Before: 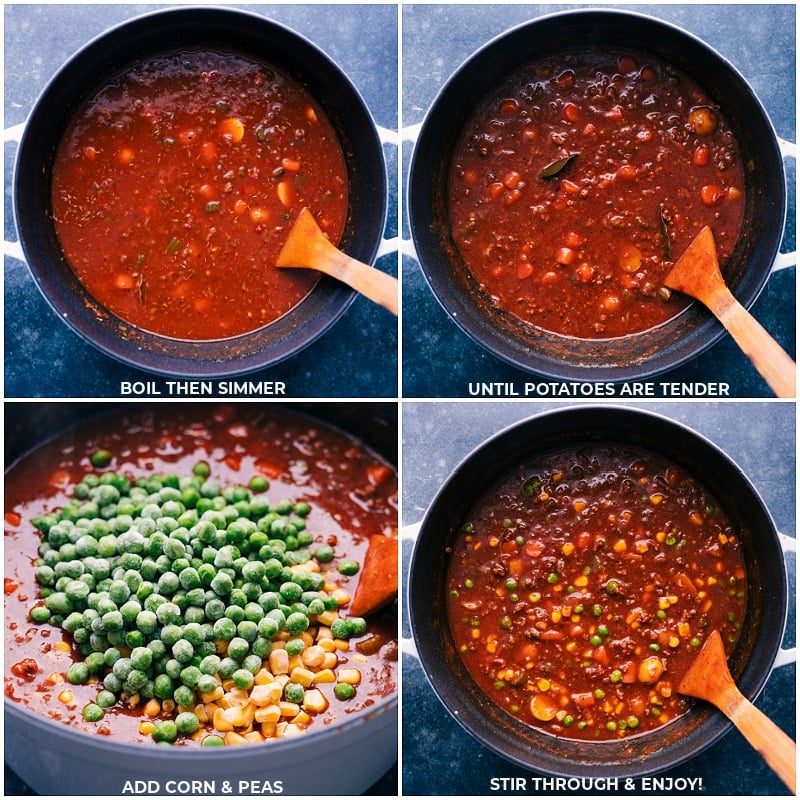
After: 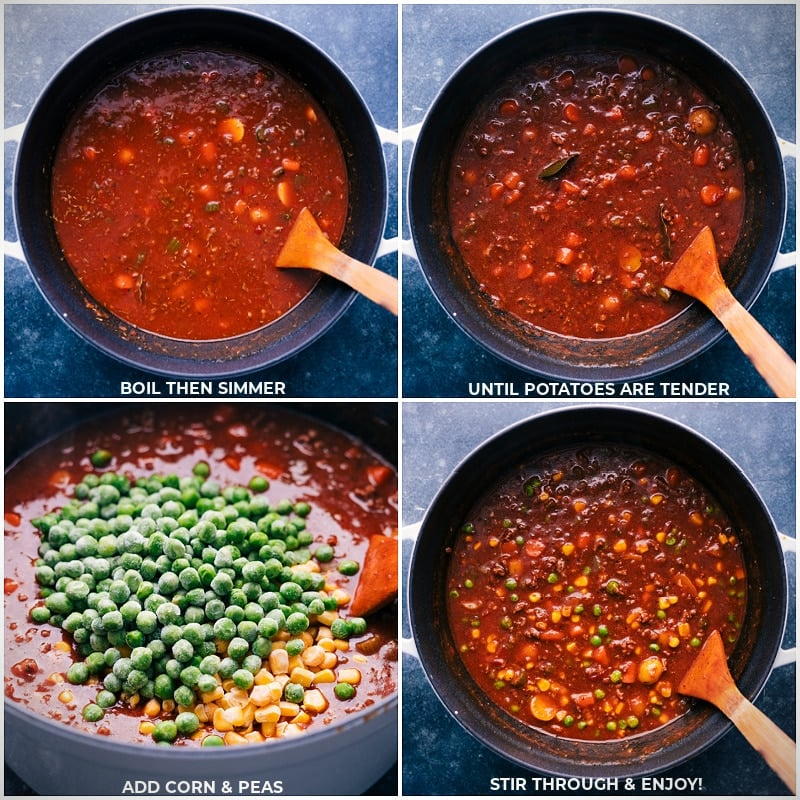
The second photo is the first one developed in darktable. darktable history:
vignetting: fall-off start 100.51%
